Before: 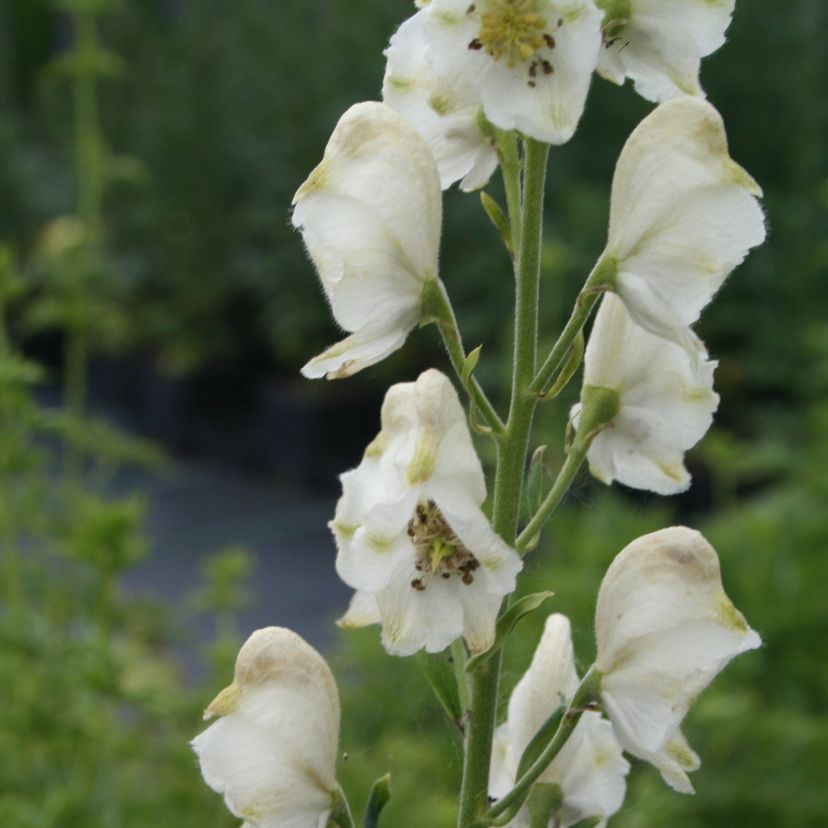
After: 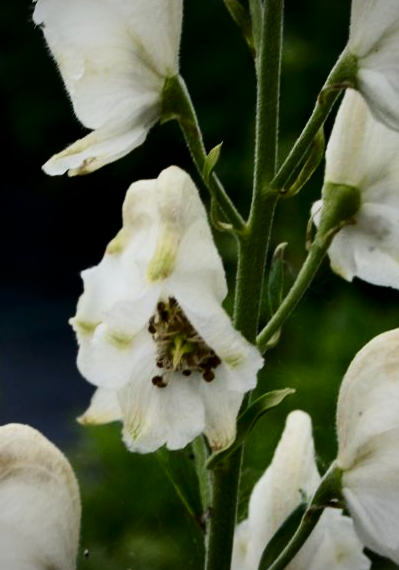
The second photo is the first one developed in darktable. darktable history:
vignetting: on, module defaults
contrast brightness saturation: contrast 0.236, brightness -0.235, saturation 0.147
crop: left 31.311%, top 24.602%, right 20.406%, bottom 6.508%
filmic rgb: black relative exposure -16 EV, white relative exposure 5.3 EV, hardness 5.93, contrast 1.247, color science v6 (2022)
